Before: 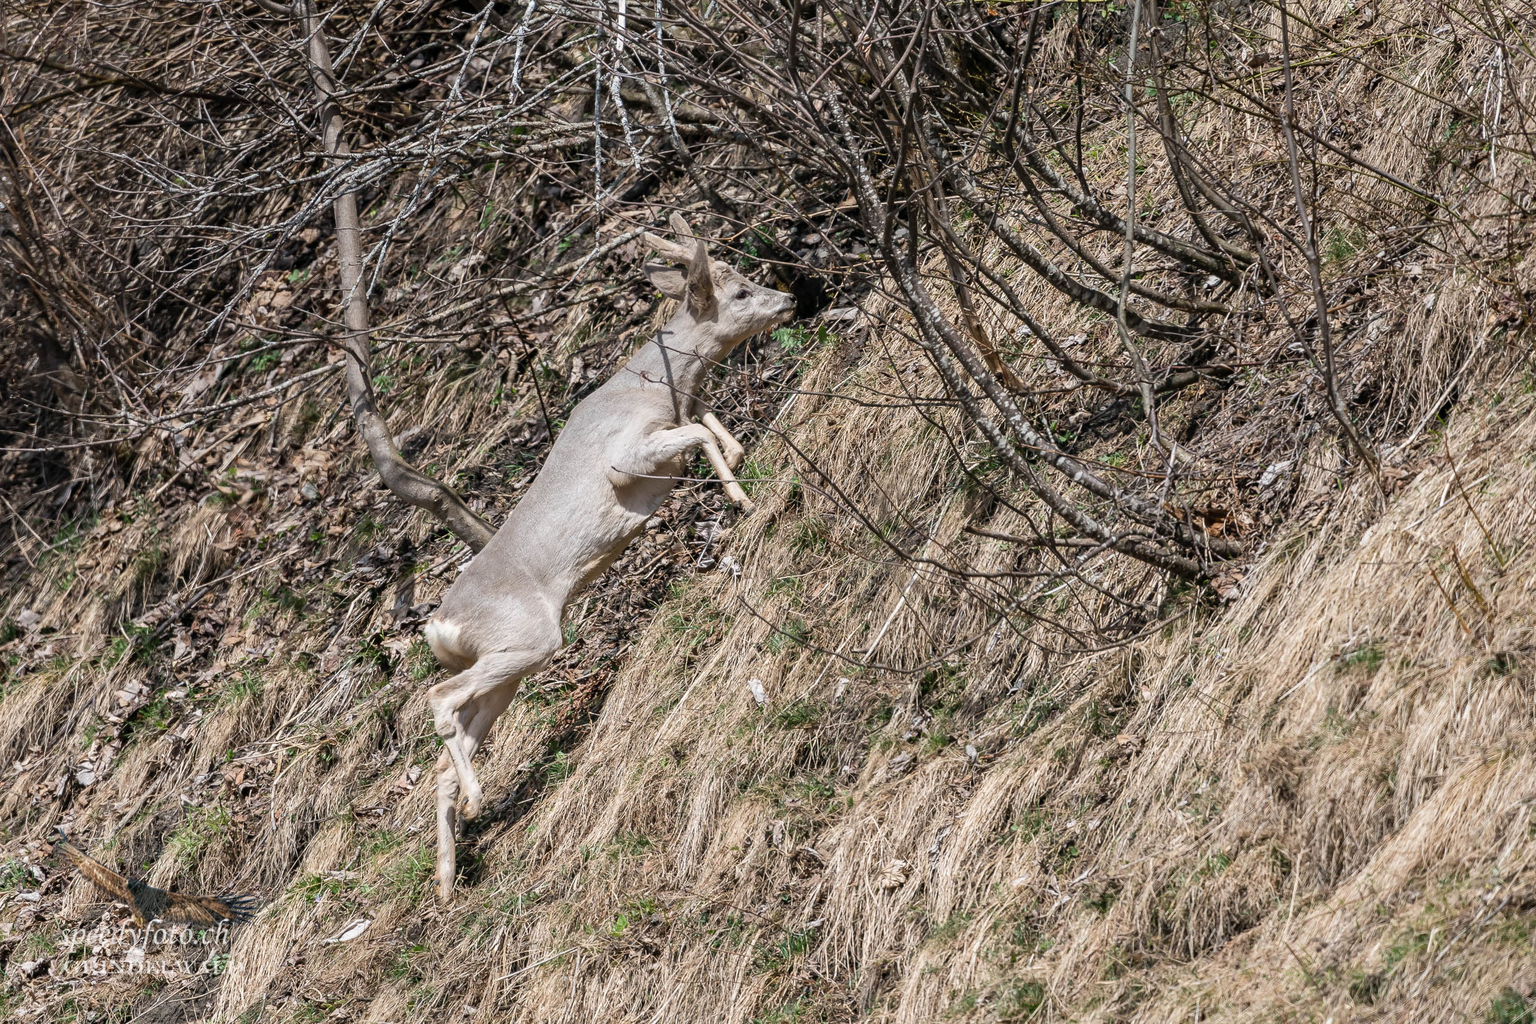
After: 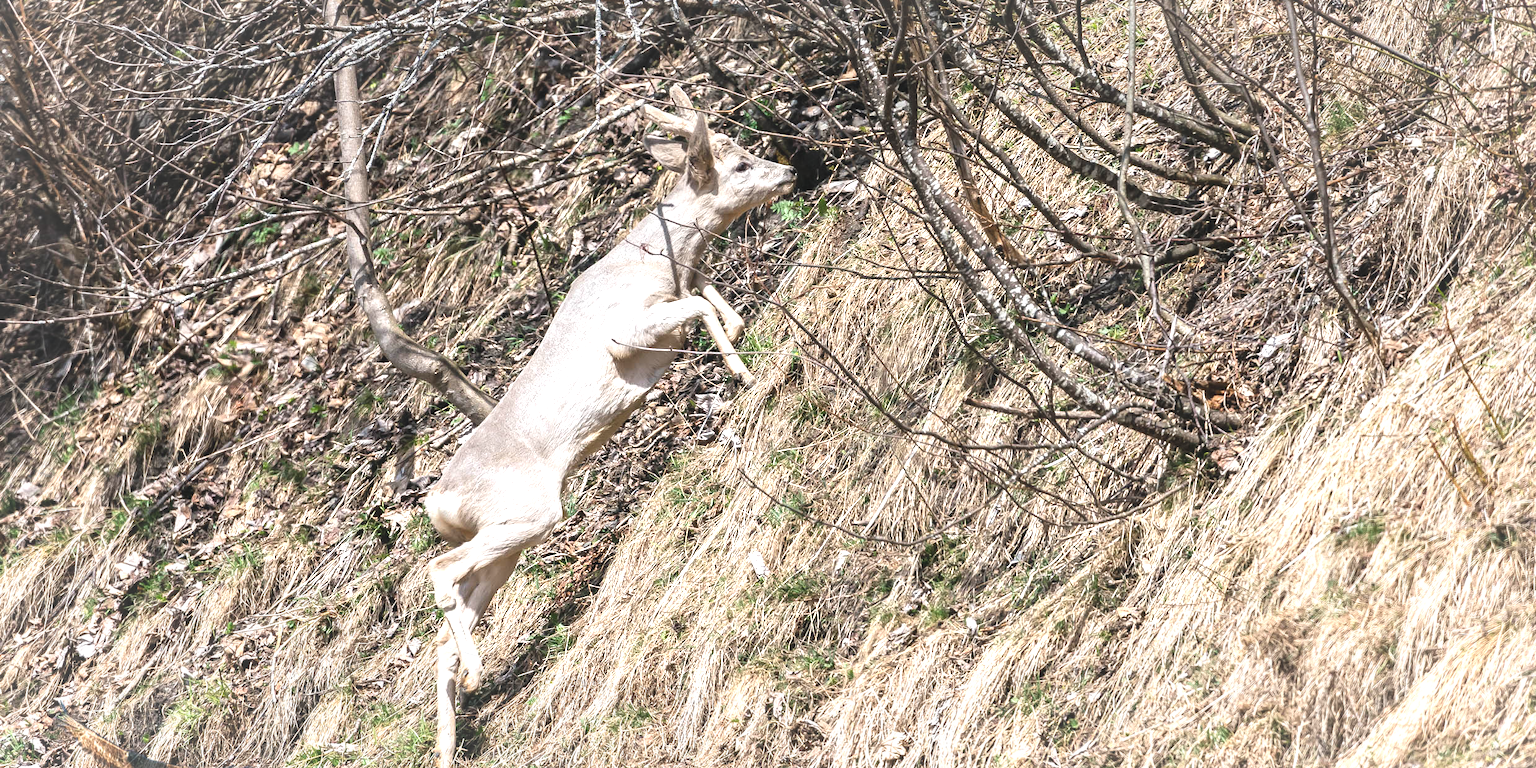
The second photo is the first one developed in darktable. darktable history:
exposure: black level correction -0.005, exposure 1 EV, compensate exposure bias true, compensate highlight preservation false
crop and rotate: top 12.549%, bottom 12.43%
vignetting: fall-off radius 69.14%, brightness 0.066, saturation -0.002, automatic ratio true, unbound false
